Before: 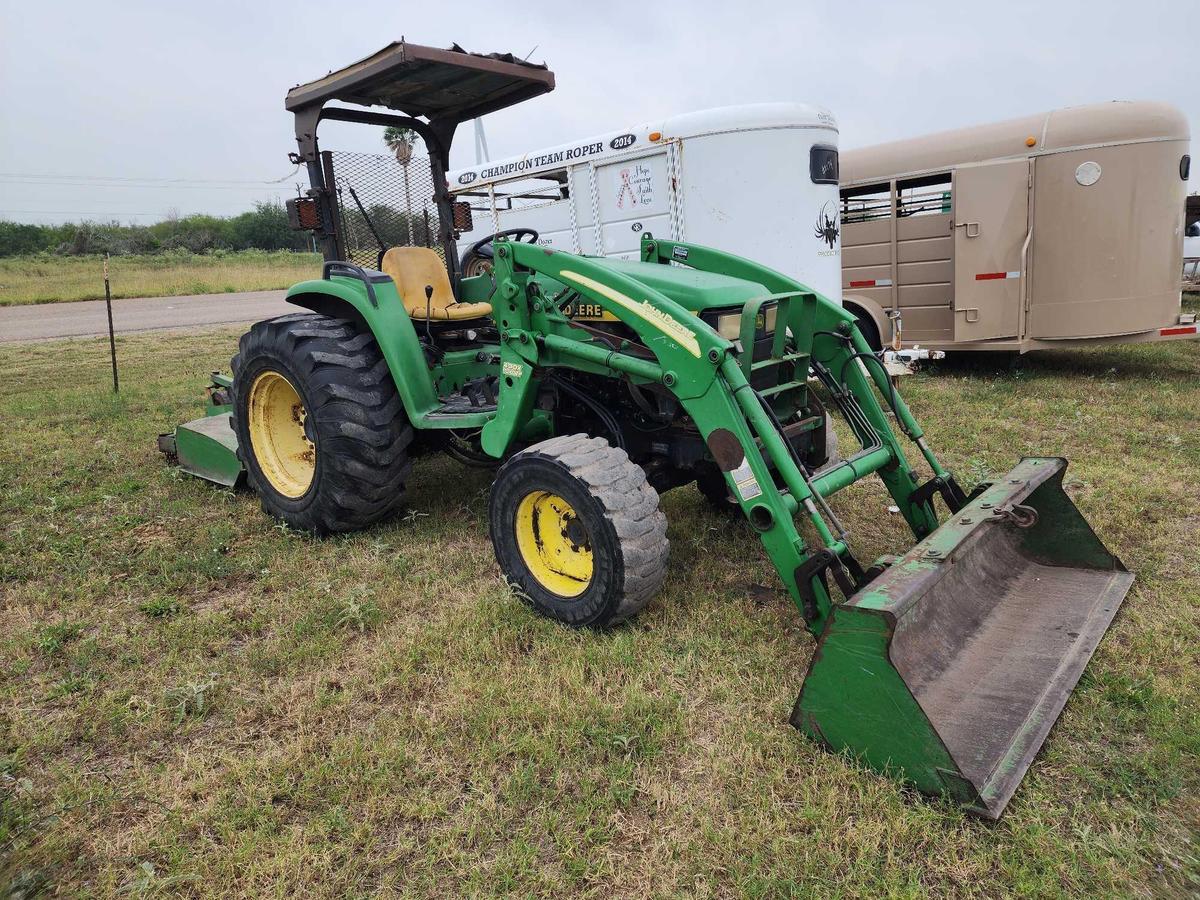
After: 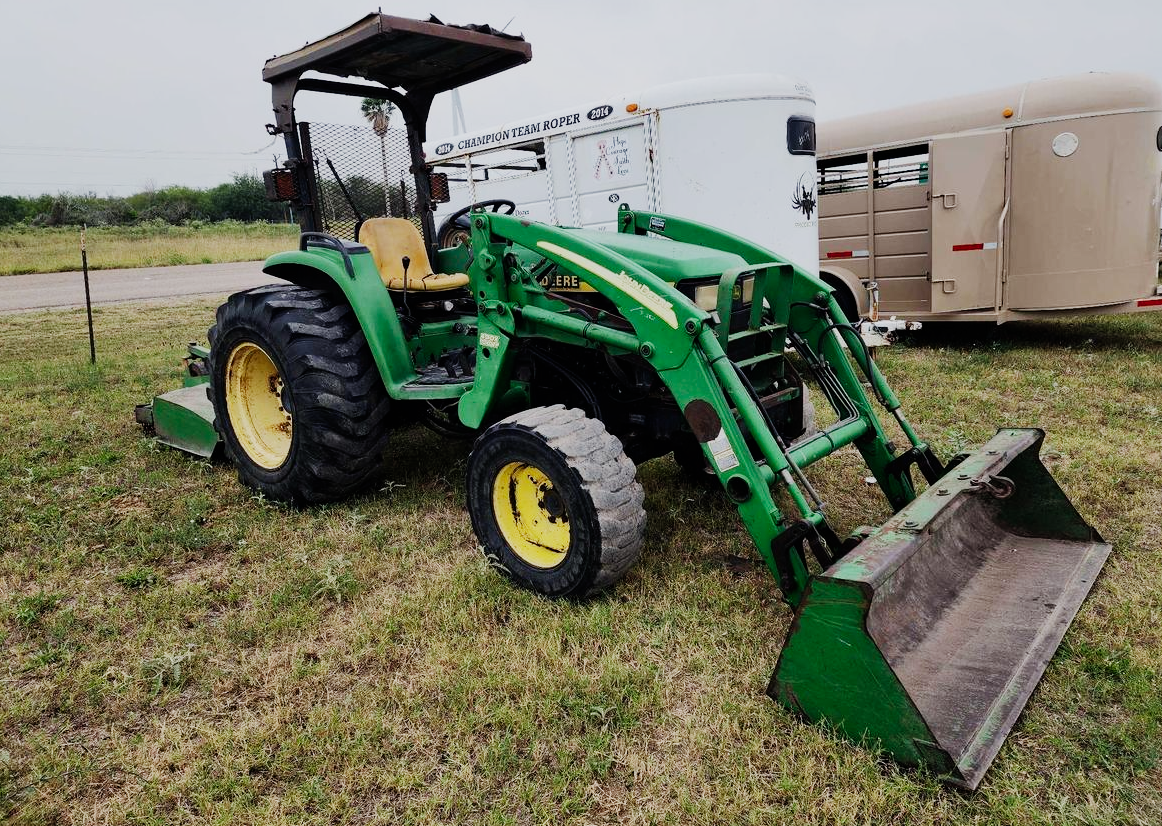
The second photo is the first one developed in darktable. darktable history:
sigmoid: contrast 1.7, skew -0.2, preserve hue 0%, red attenuation 0.1, red rotation 0.035, green attenuation 0.1, green rotation -0.017, blue attenuation 0.15, blue rotation -0.052, base primaries Rec2020
crop: left 1.964%, top 3.251%, right 1.122%, bottom 4.933%
